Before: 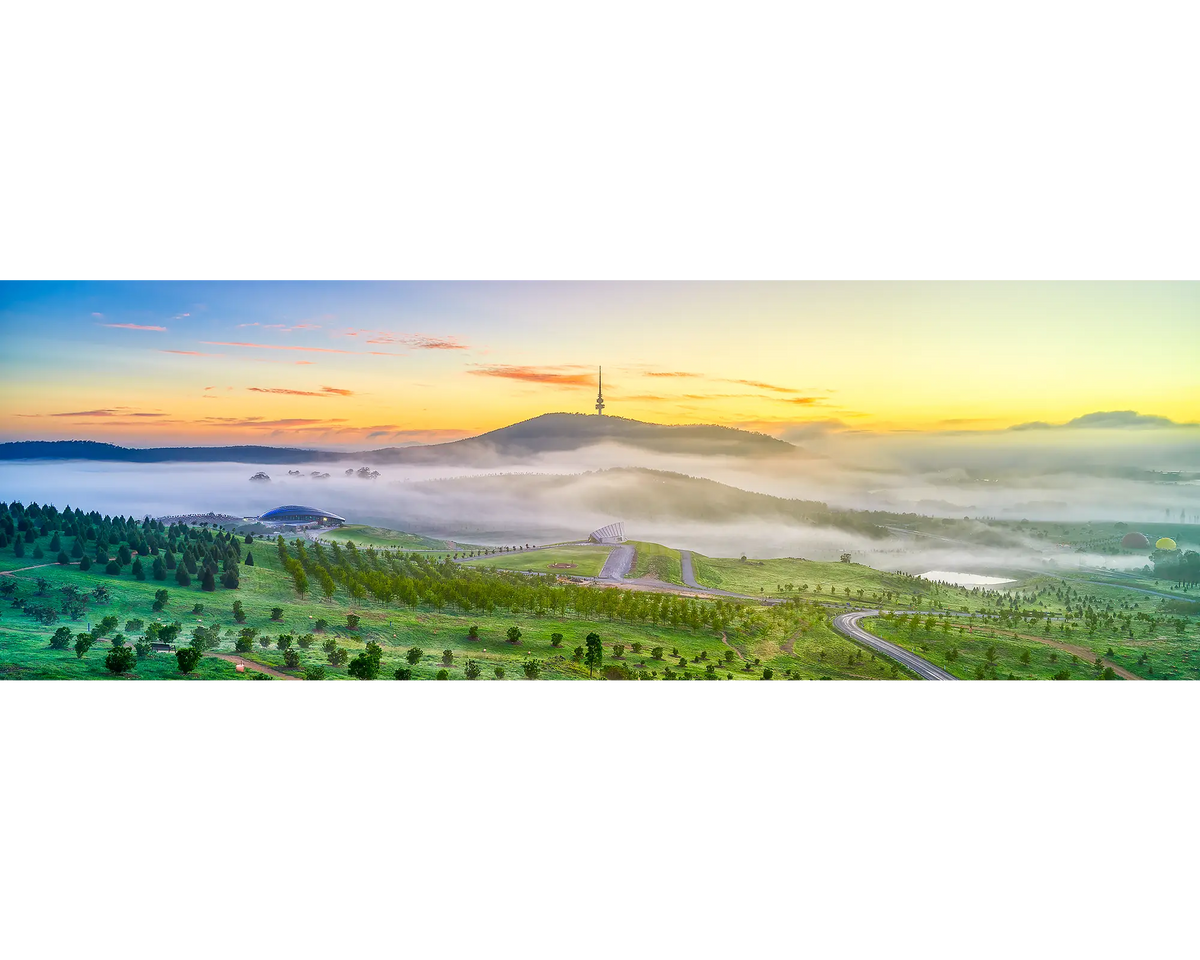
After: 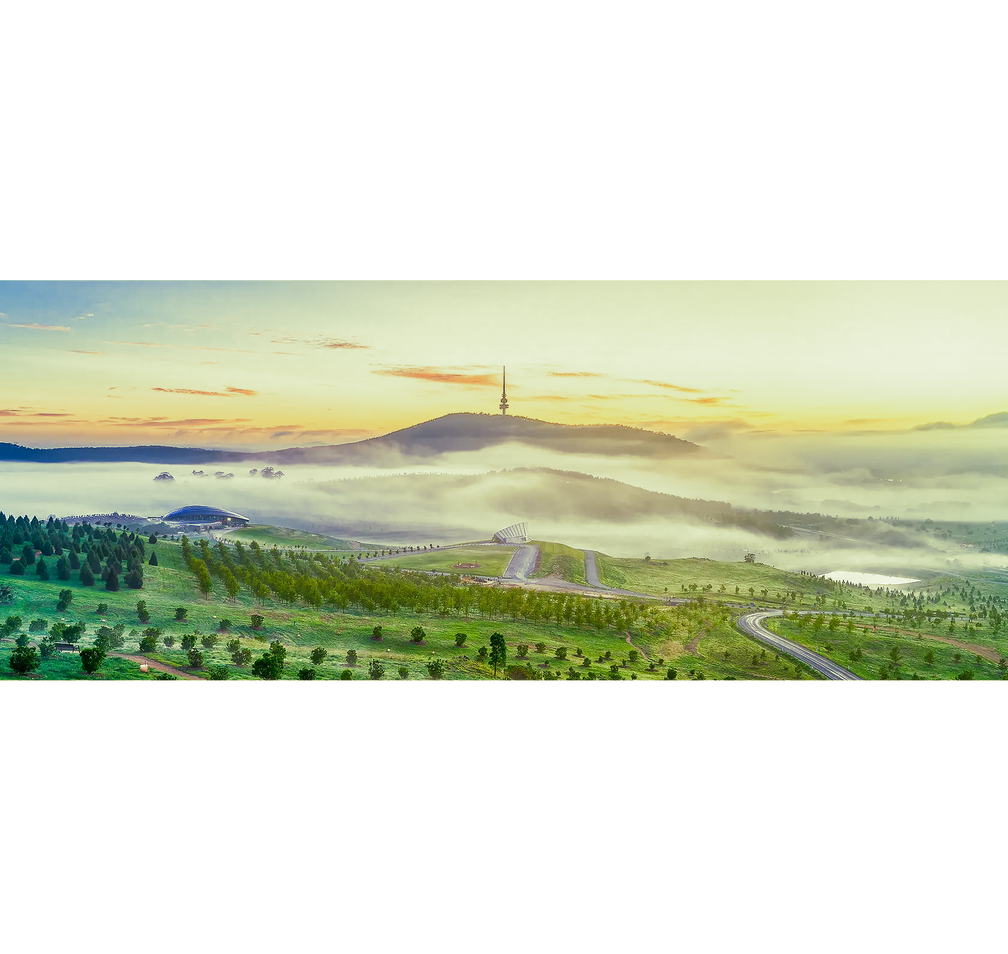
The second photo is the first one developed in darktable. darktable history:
split-toning: shadows › hue 290.82°, shadows › saturation 0.34, highlights › saturation 0.38, balance 0, compress 50%
crop: left 8.026%, right 7.374%
